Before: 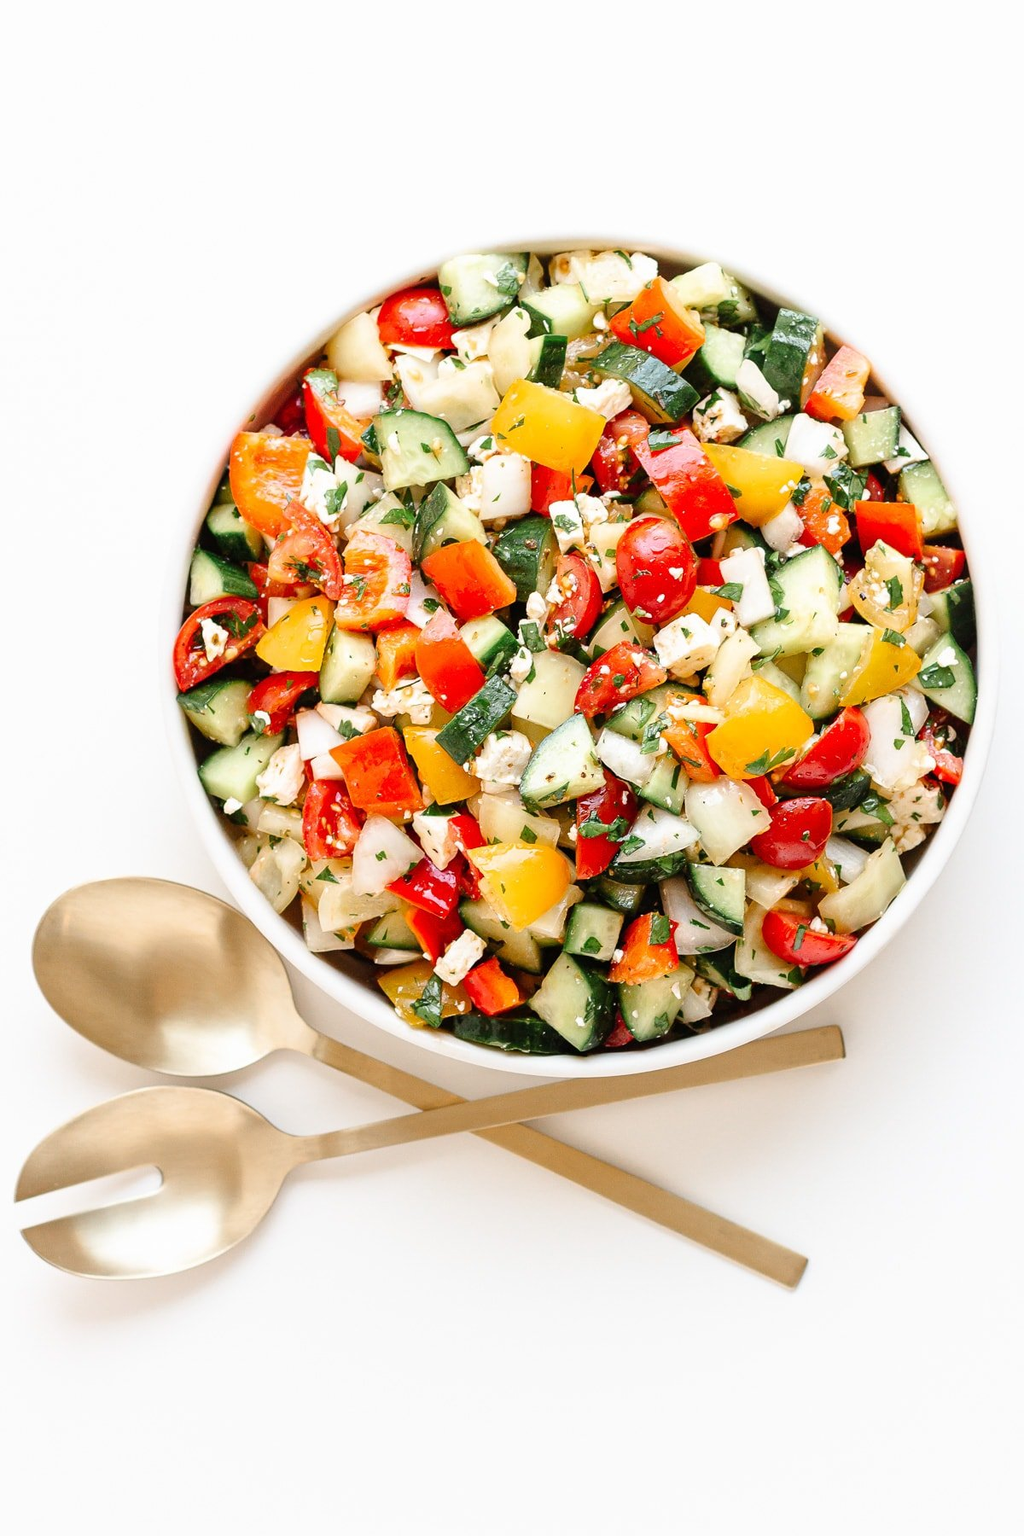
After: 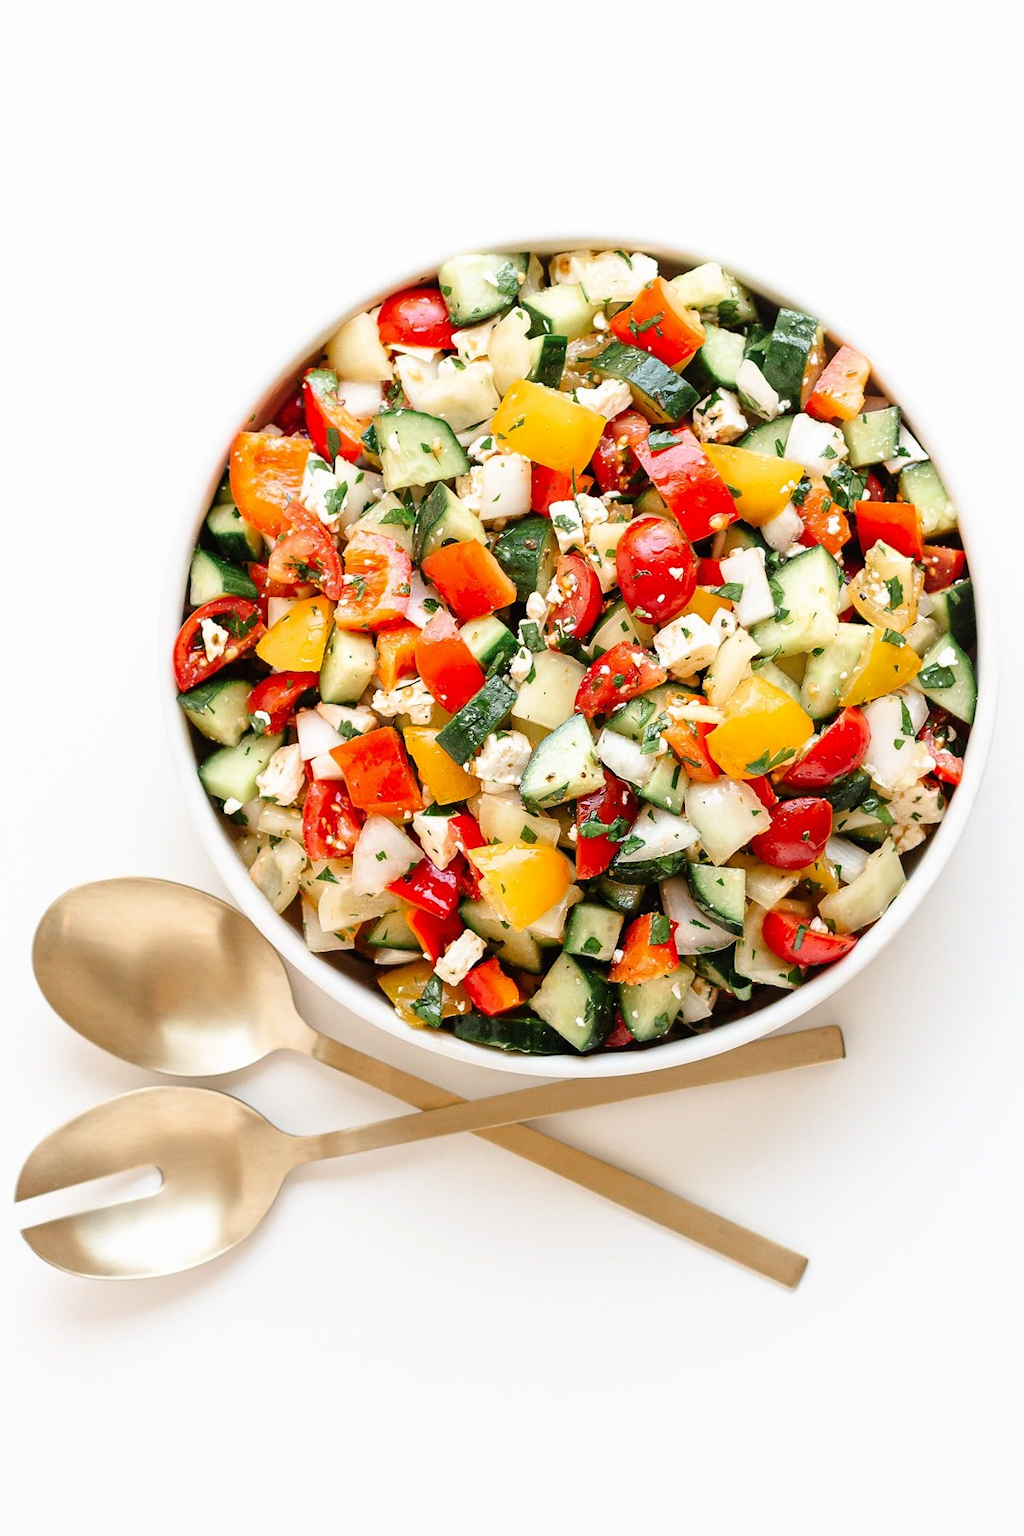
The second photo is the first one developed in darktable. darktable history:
base curve: curves: ch0 [(0, 0) (0.303, 0.277) (1, 1)], preserve colors none
levels: mode automatic
